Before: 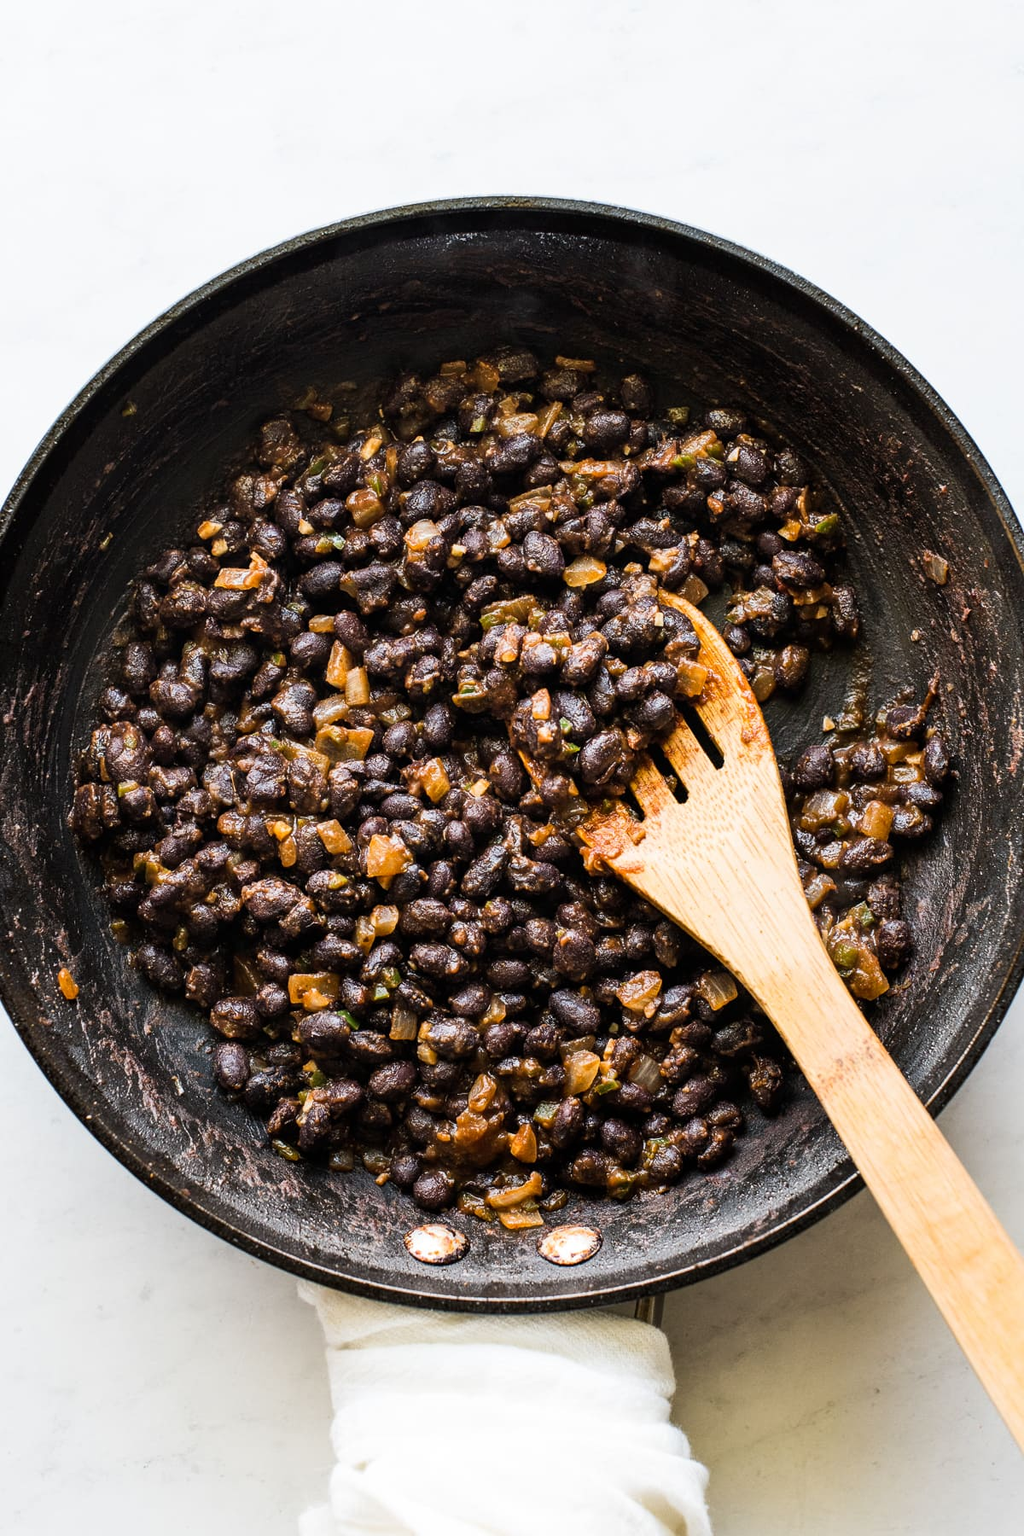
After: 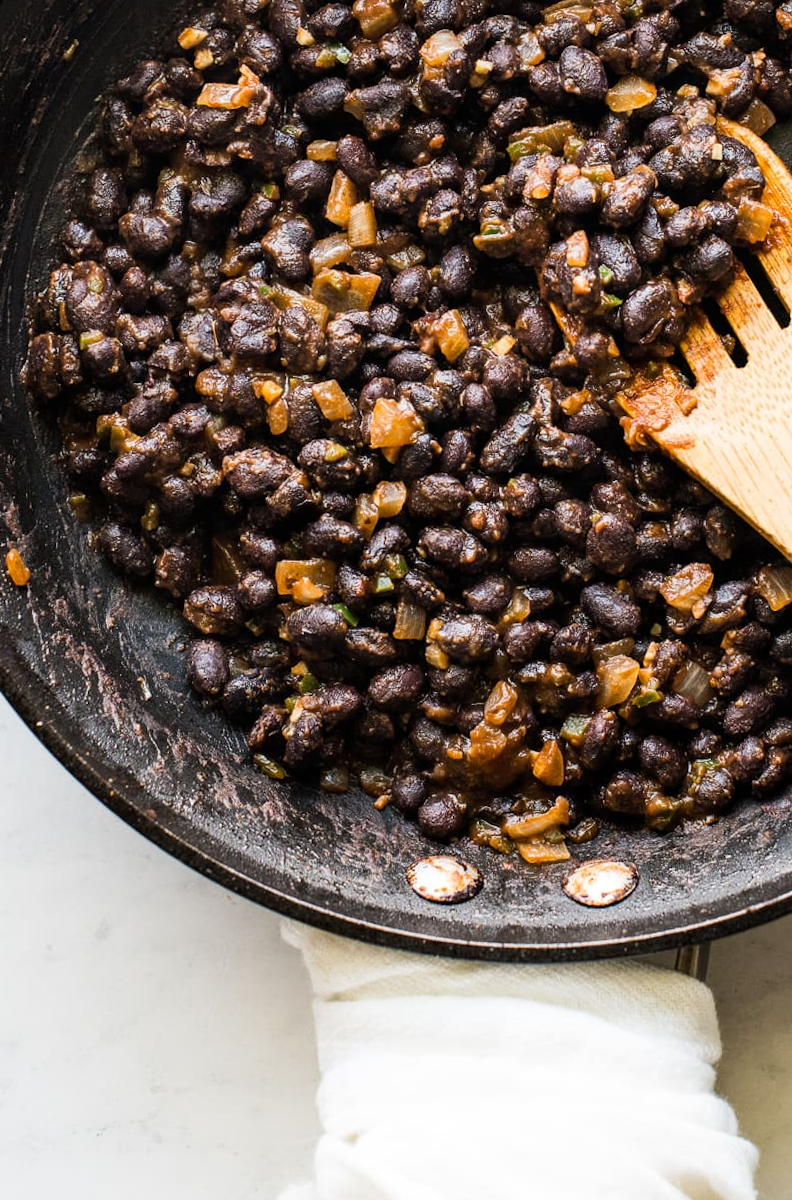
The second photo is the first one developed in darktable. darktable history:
crop and rotate: angle -0.947°, left 3.731%, top 31.64%, right 28.568%
